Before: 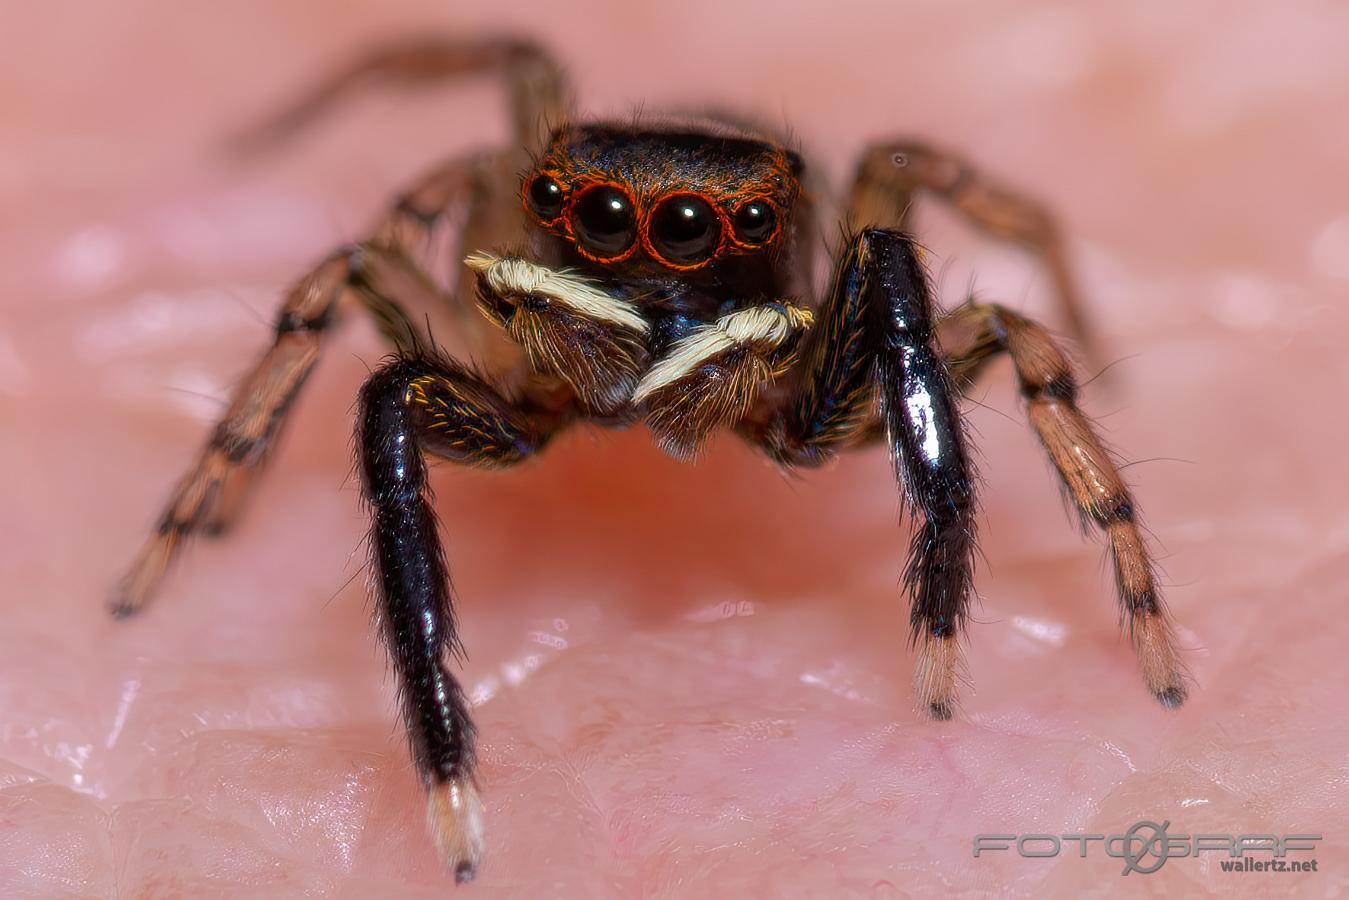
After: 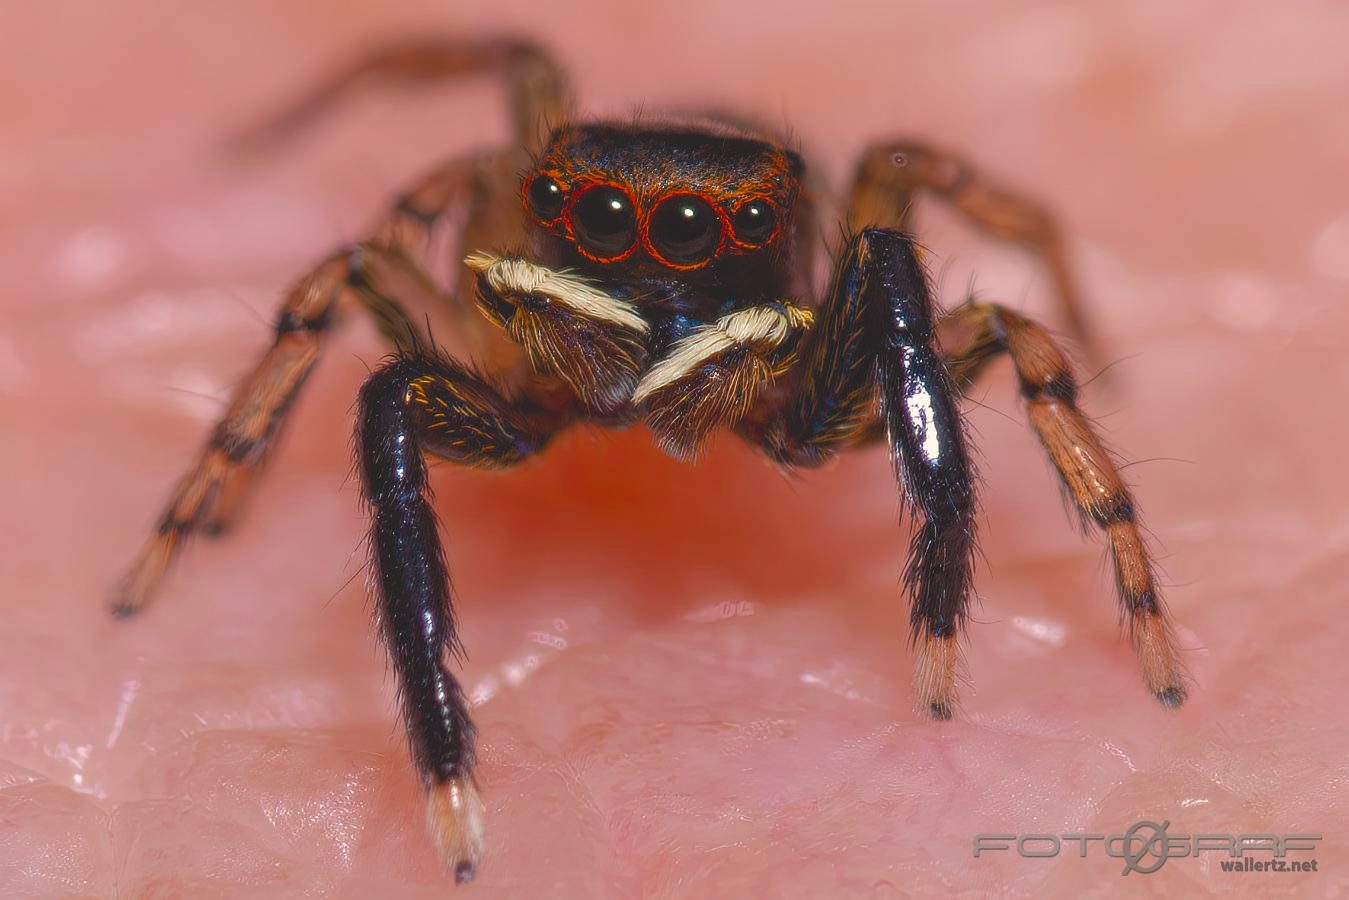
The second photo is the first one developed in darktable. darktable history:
color balance rgb: shadows lift › chroma 2%, shadows lift › hue 247.2°, power › chroma 0.3%, power › hue 25.2°, highlights gain › chroma 3%, highlights gain › hue 60°, global offset › luminance 2%, perceptual saturation grading › global saturation 20%, perceptual saturation grading › highlights -20%, perceptual saturation grading › shadows 30%
base curve: curves: ch0 [(0, 0) (0.74, 0.67) (1, 1)]
